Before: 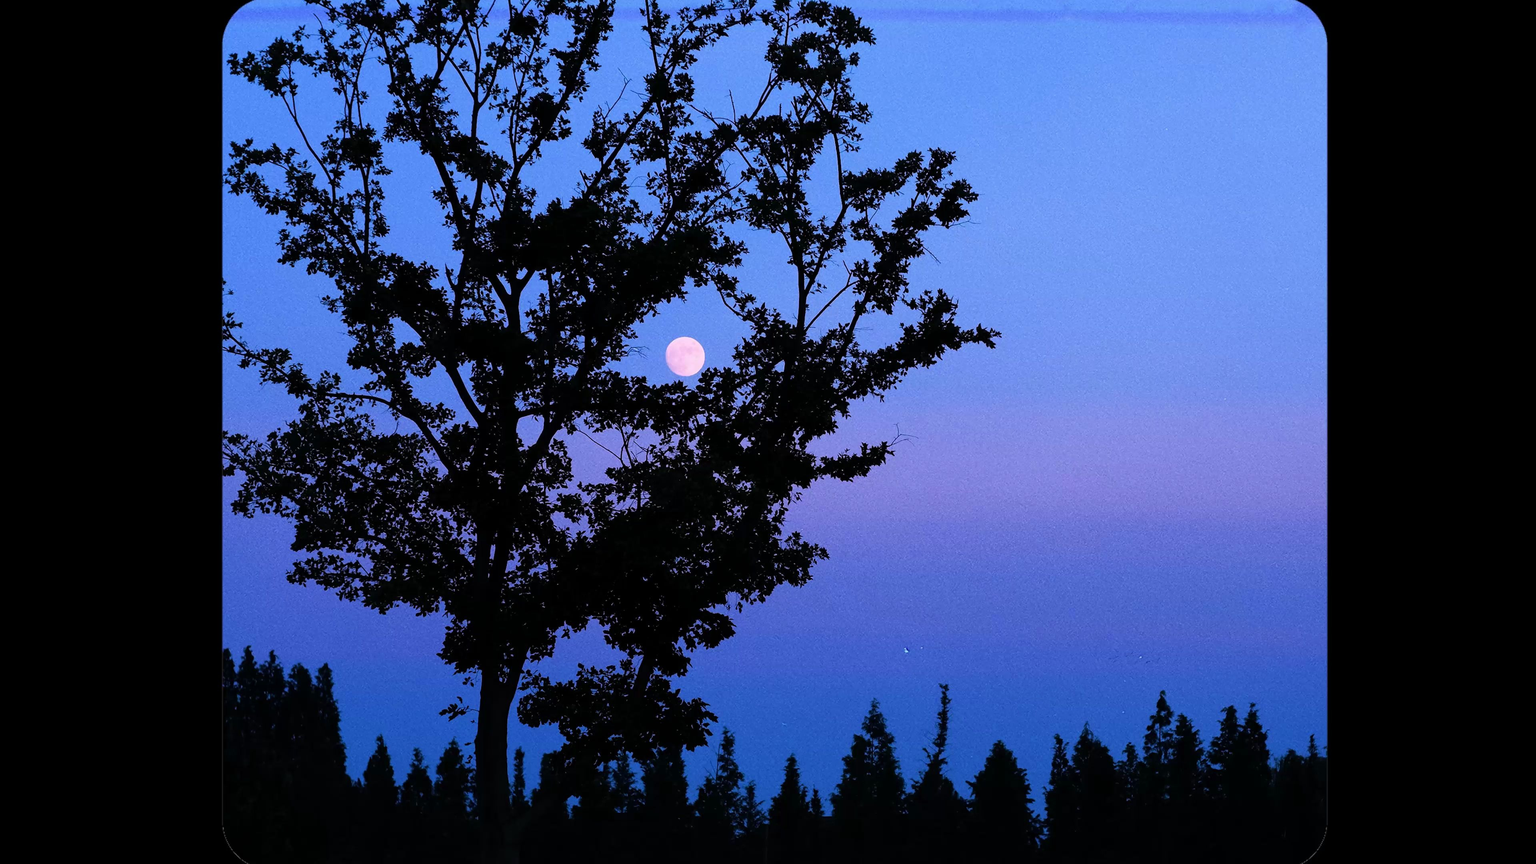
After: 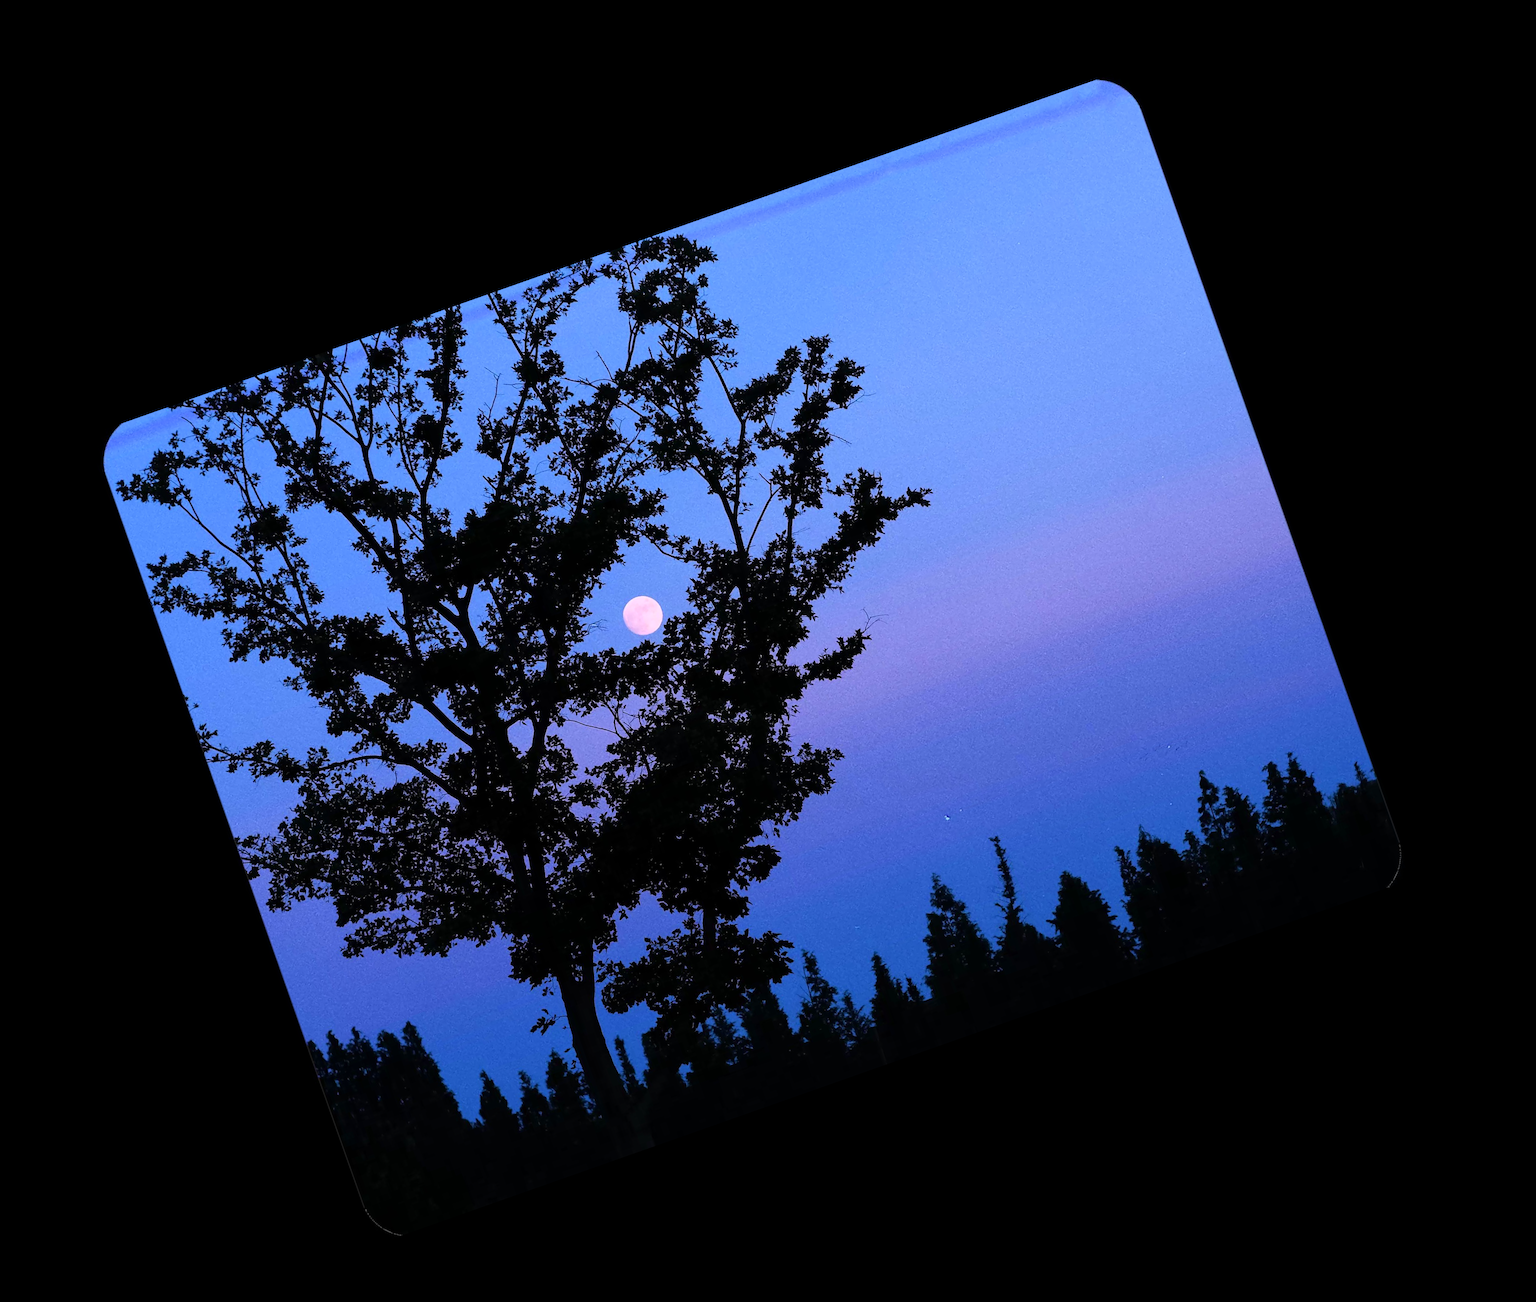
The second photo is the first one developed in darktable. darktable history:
crop and rotate: angle 19.43°, left 6.812%, right 4.125%, bottom 1.087%
exposure: exposure 0.127 EV, compensate highlight preservation false
